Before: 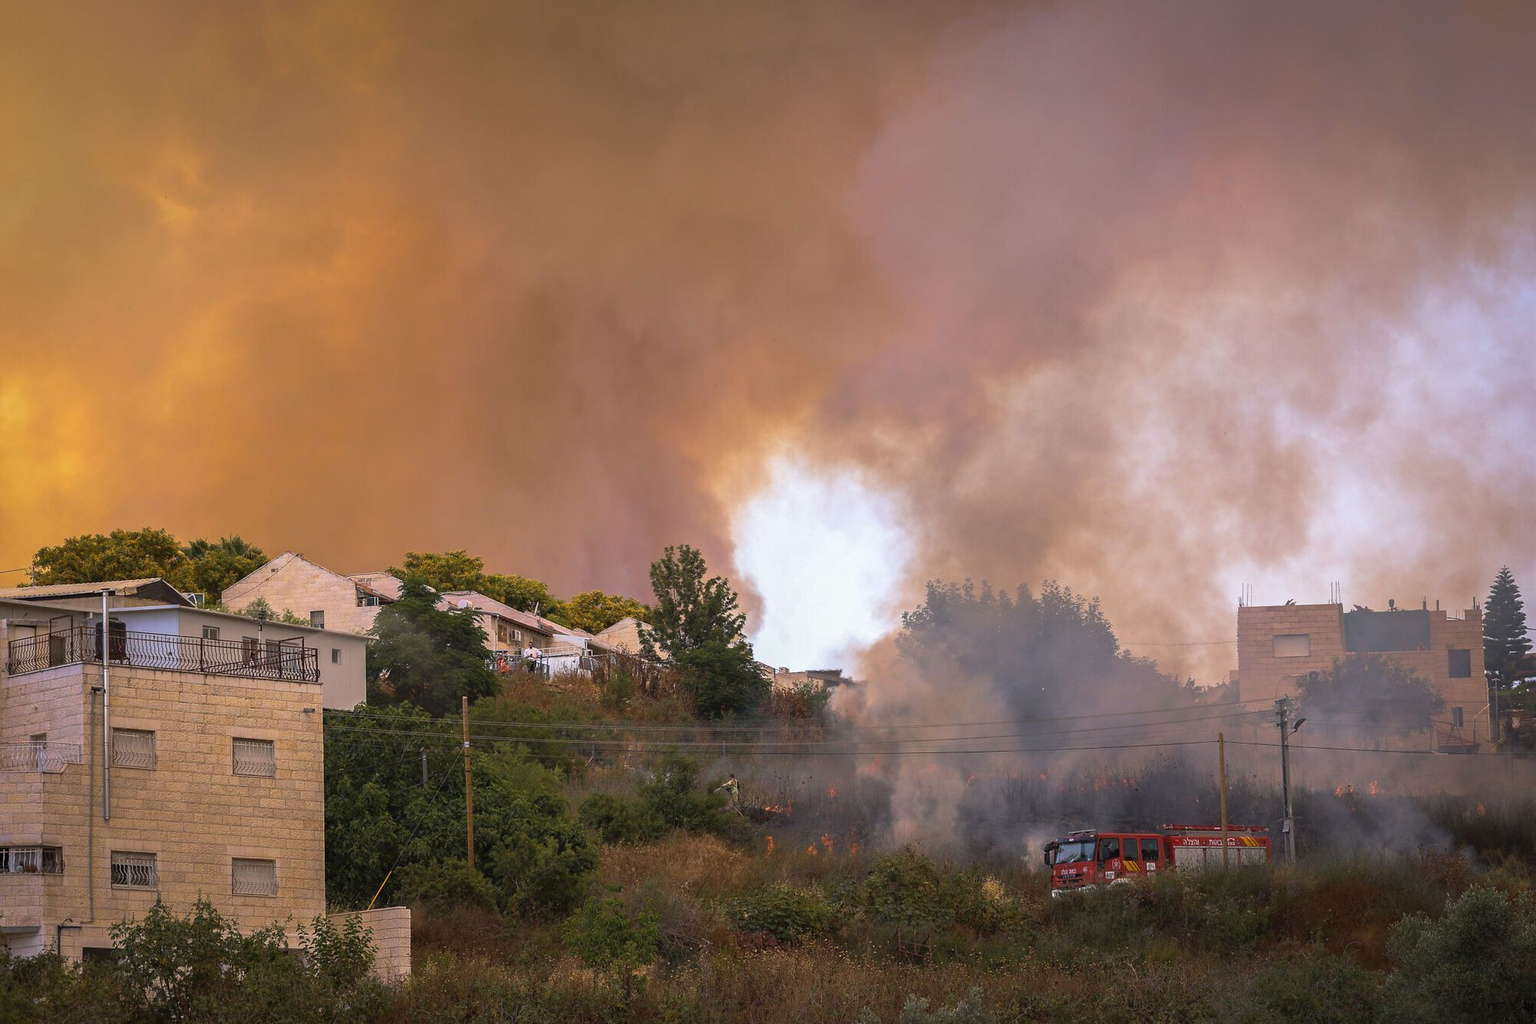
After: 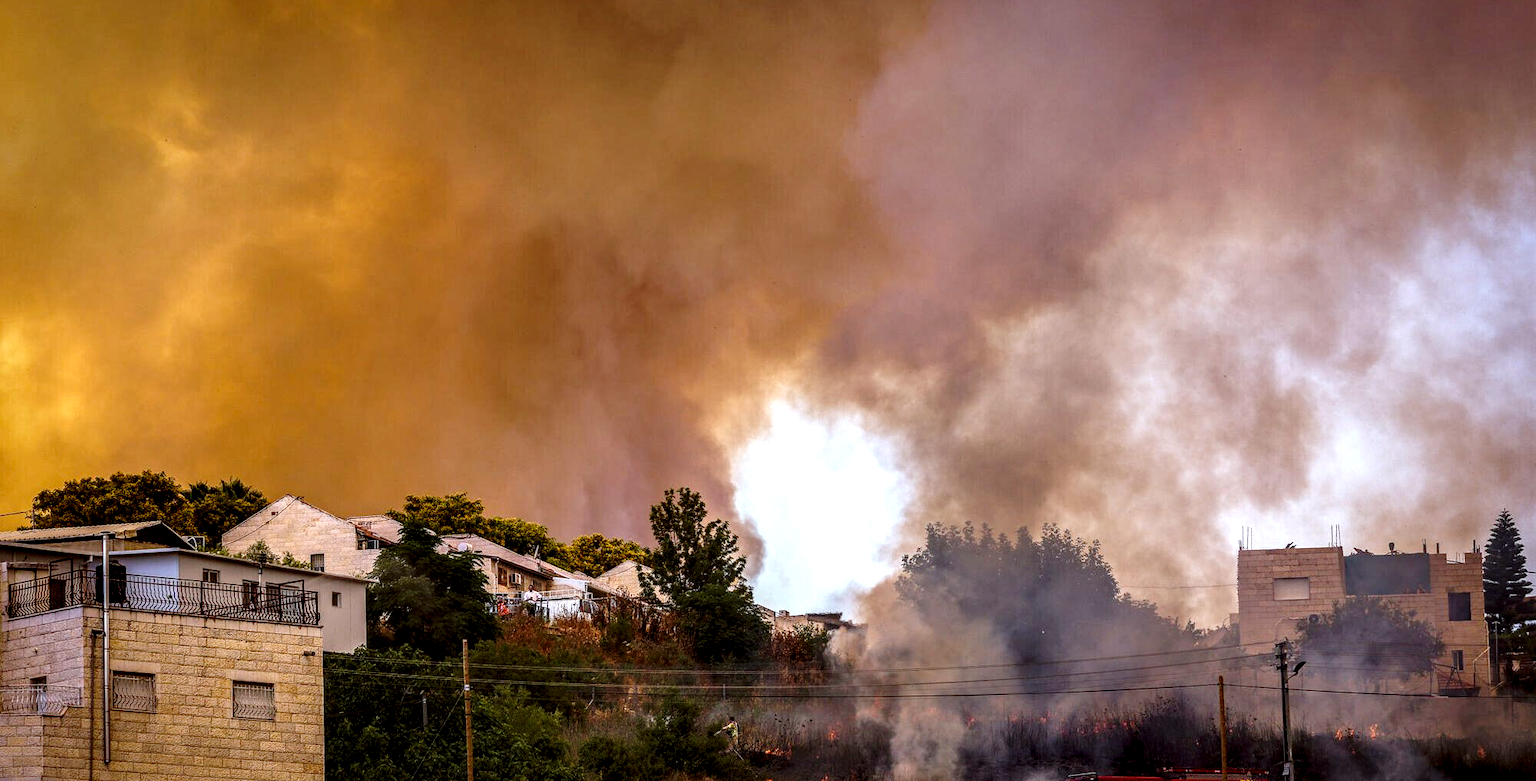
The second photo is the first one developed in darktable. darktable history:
crop: top 5.625%, bottom 17.99%
base curve: curves: ch0 [(0, 0) (0.073, 0.04) (0.157, 0.139) (0.492, 0.492) (0.758, 0.758) (1, 1)], preserve colors none
color balance rgb: perceptual saturation grading › global saturation 20%, perceptual saturation grading › highlights -24.881%, perceptual saturation grading › shadows 24.366%
local contrast: highlights 18%, detail 187%
color correction: highlights a* -2.83, highlights b* -2.61, shadows a* 2.3, shadows b* 2.64
